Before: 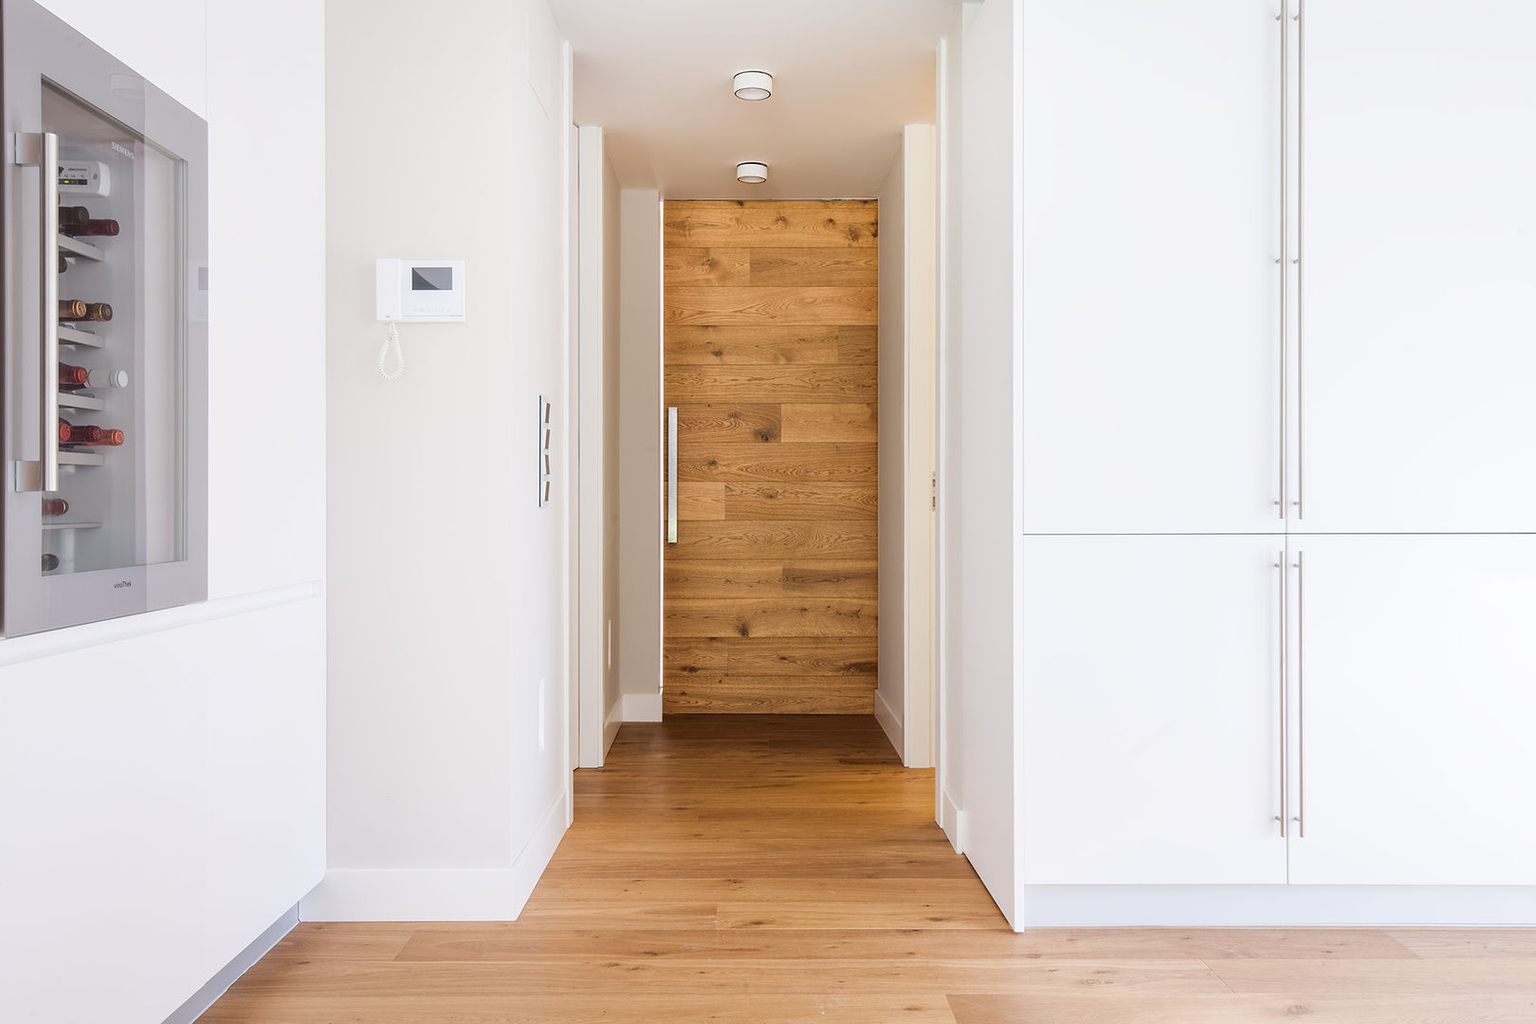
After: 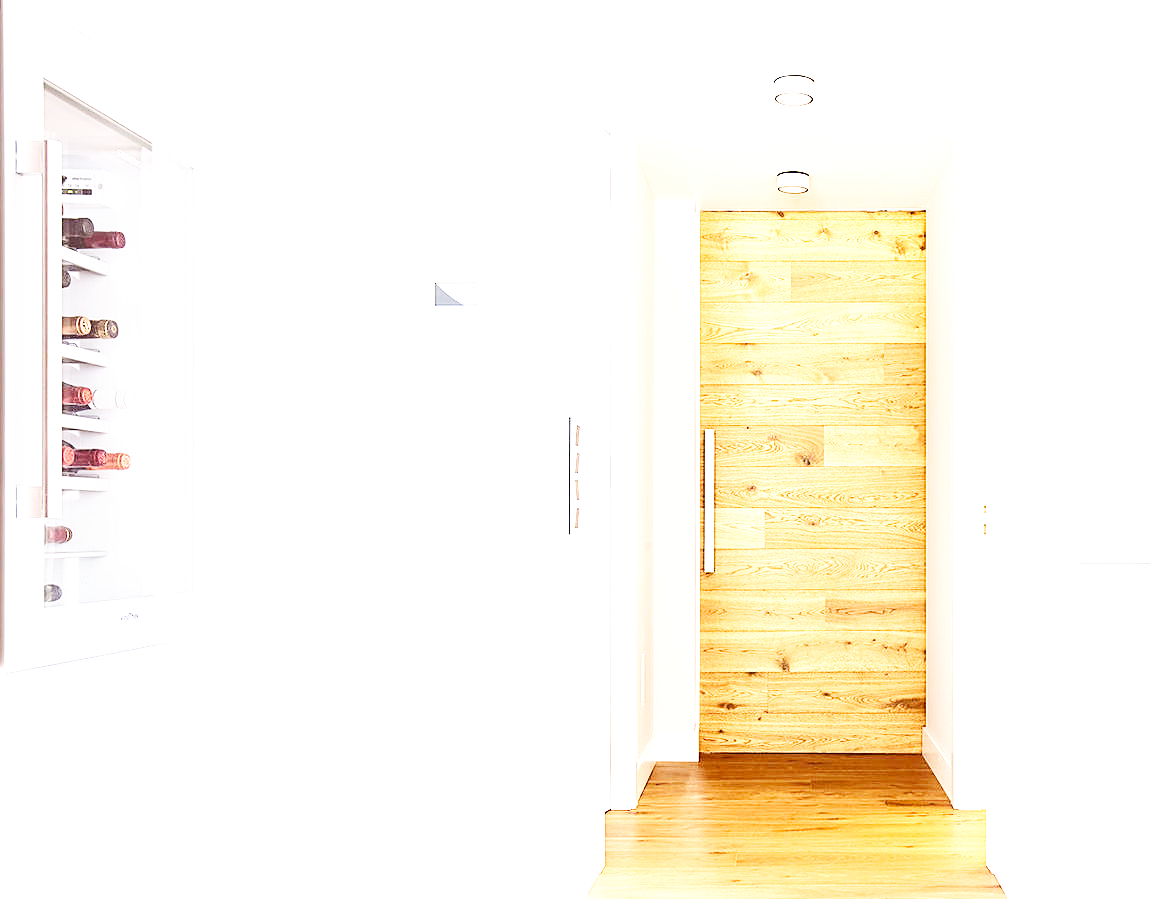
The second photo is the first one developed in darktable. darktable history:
sharpen: on, module defaults
crop: right 28.692%, bottom 16.67%
exposure: black level correction 0.001, exposure 1.398 EV, compensate highlight preservation false
base curve: curves: ch0 [(0, 0.003) (0.001, 0.002) (0.006, 0.004) (0.02, 0.022) (0.048, 0.086) (0.094, 0.234) (0.162, 0.431) (0.258, 0.629) (0.385, 0.8) (0.548, 0.918) (0.751, 0.988) (1, 1)], preserve colors none
